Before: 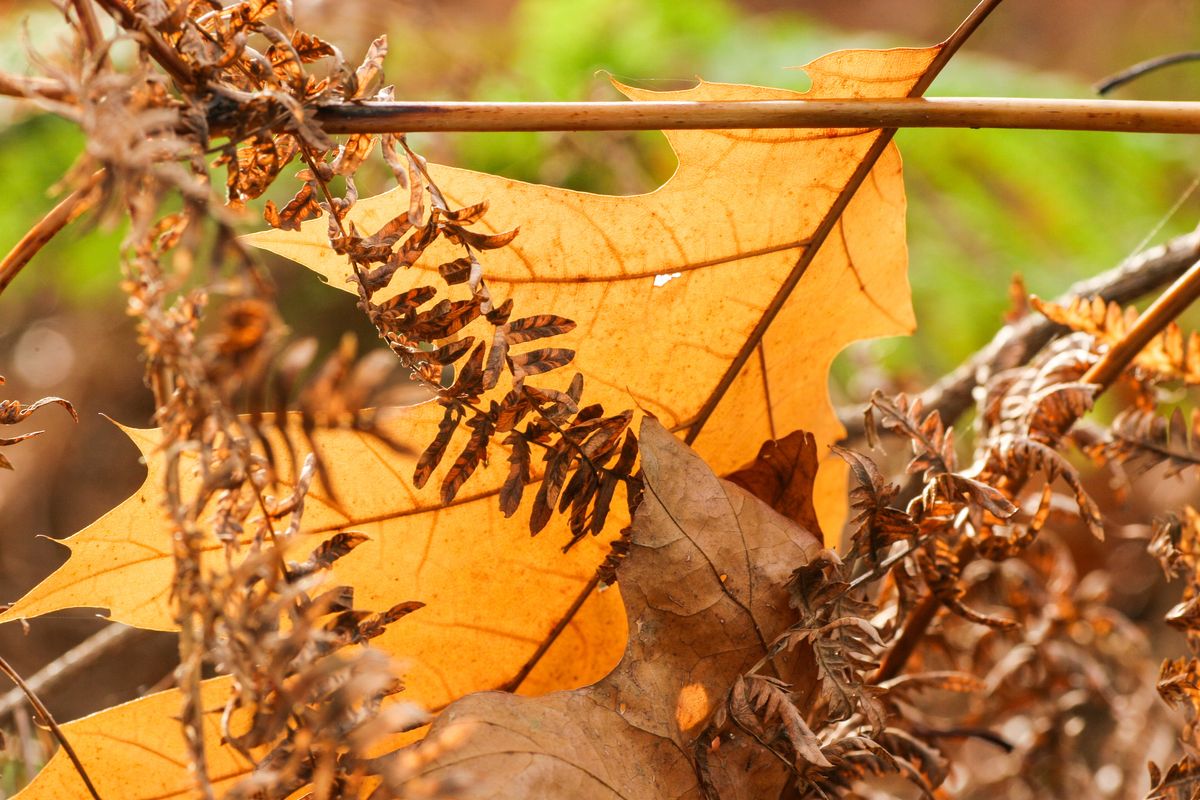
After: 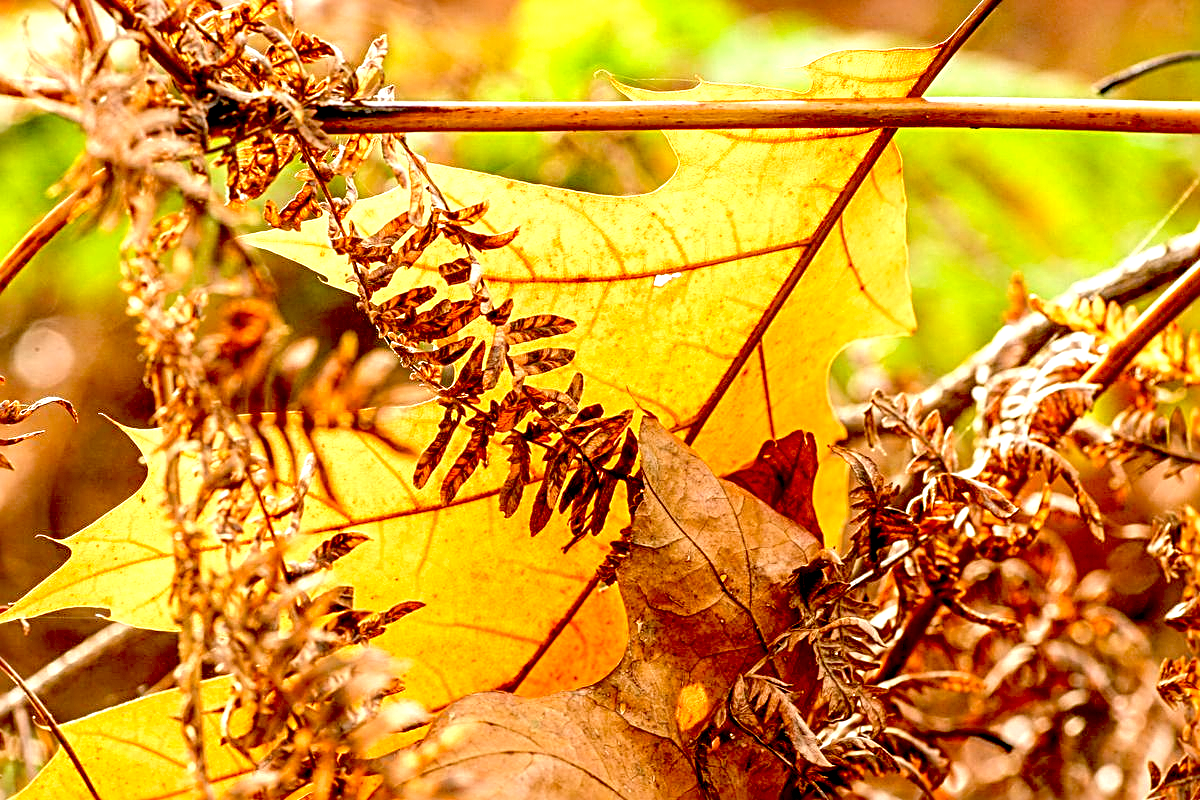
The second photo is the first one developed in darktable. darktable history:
local contrast: detail 110%
sharpen: radius 2.835, amount 0.72
exposure: black level correction 0.035, exposure 0.903 EV, compensate exposure bias true, compensate highlight preservation false
